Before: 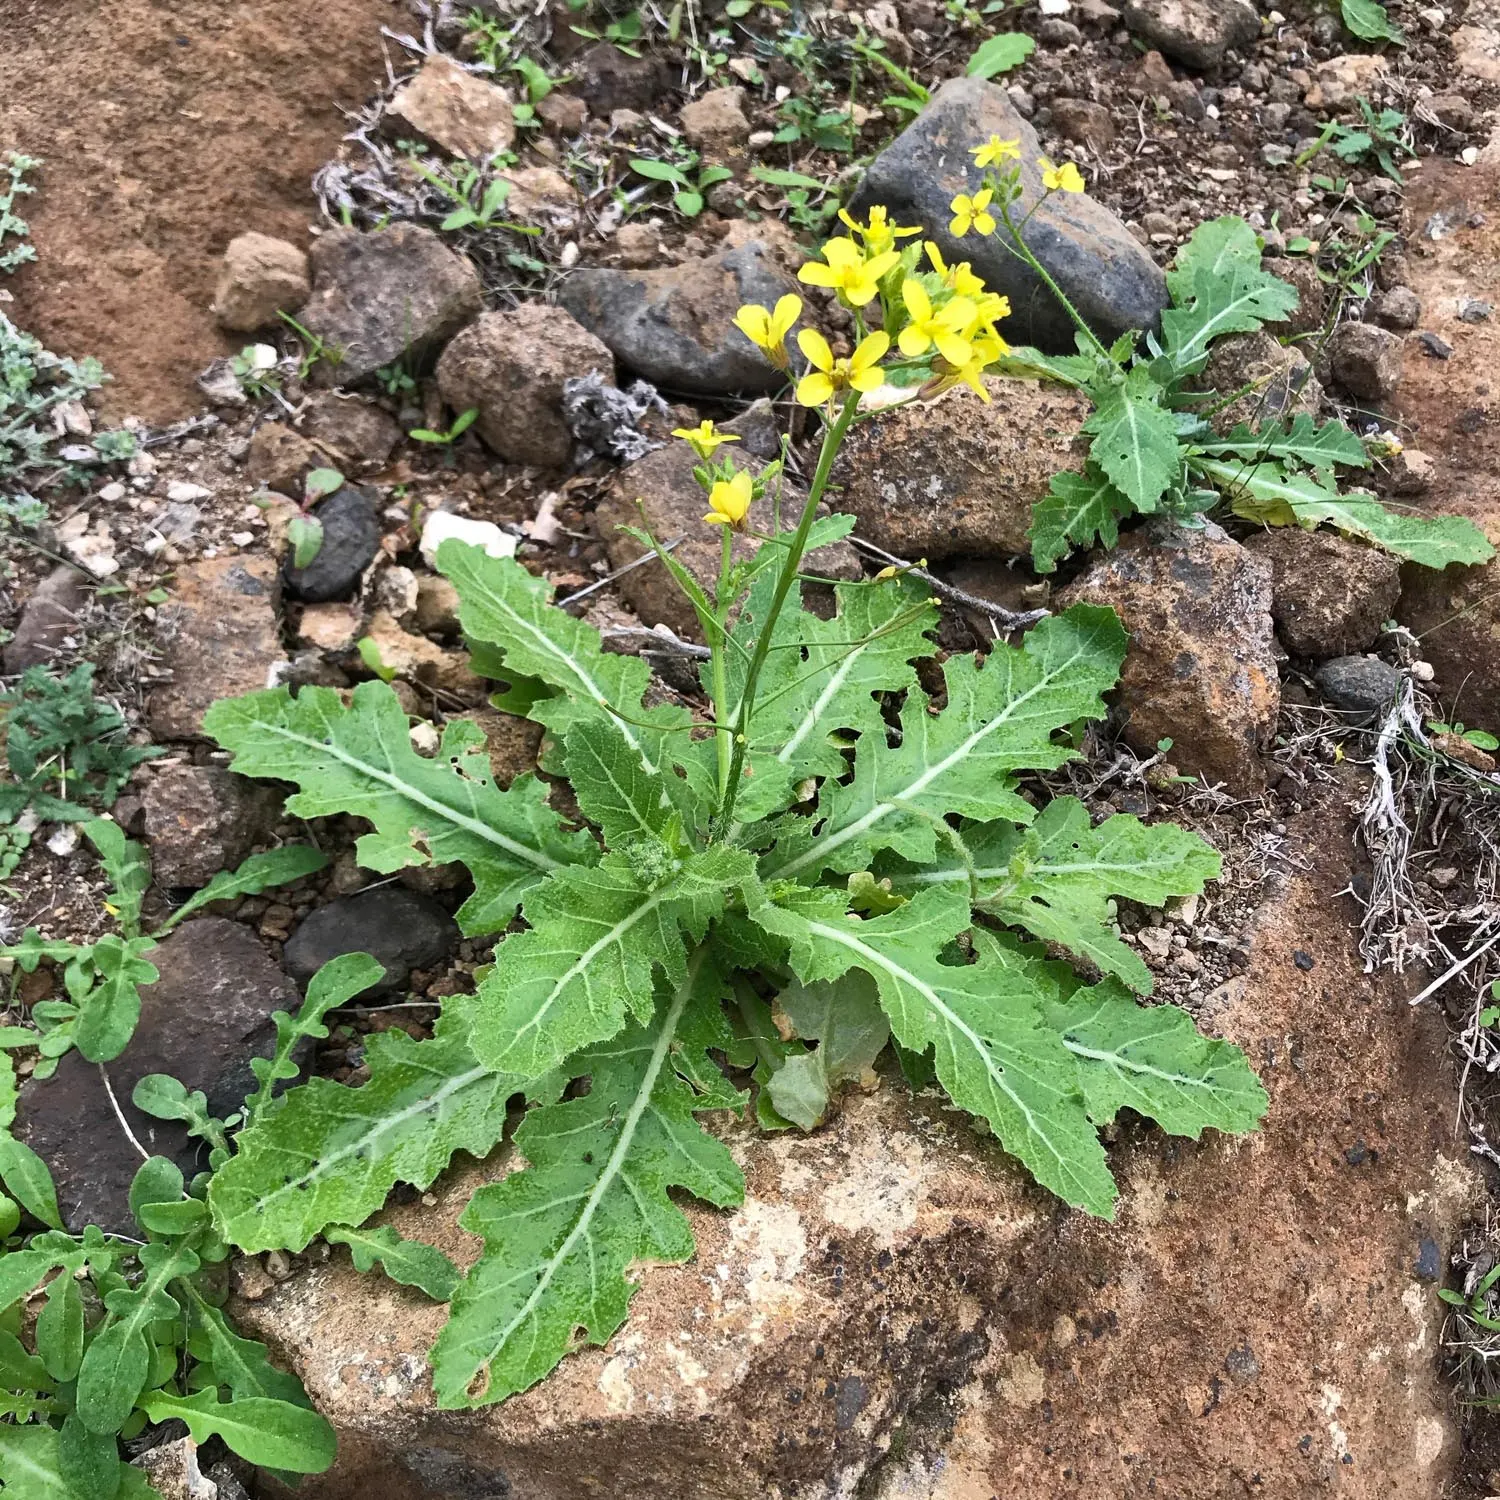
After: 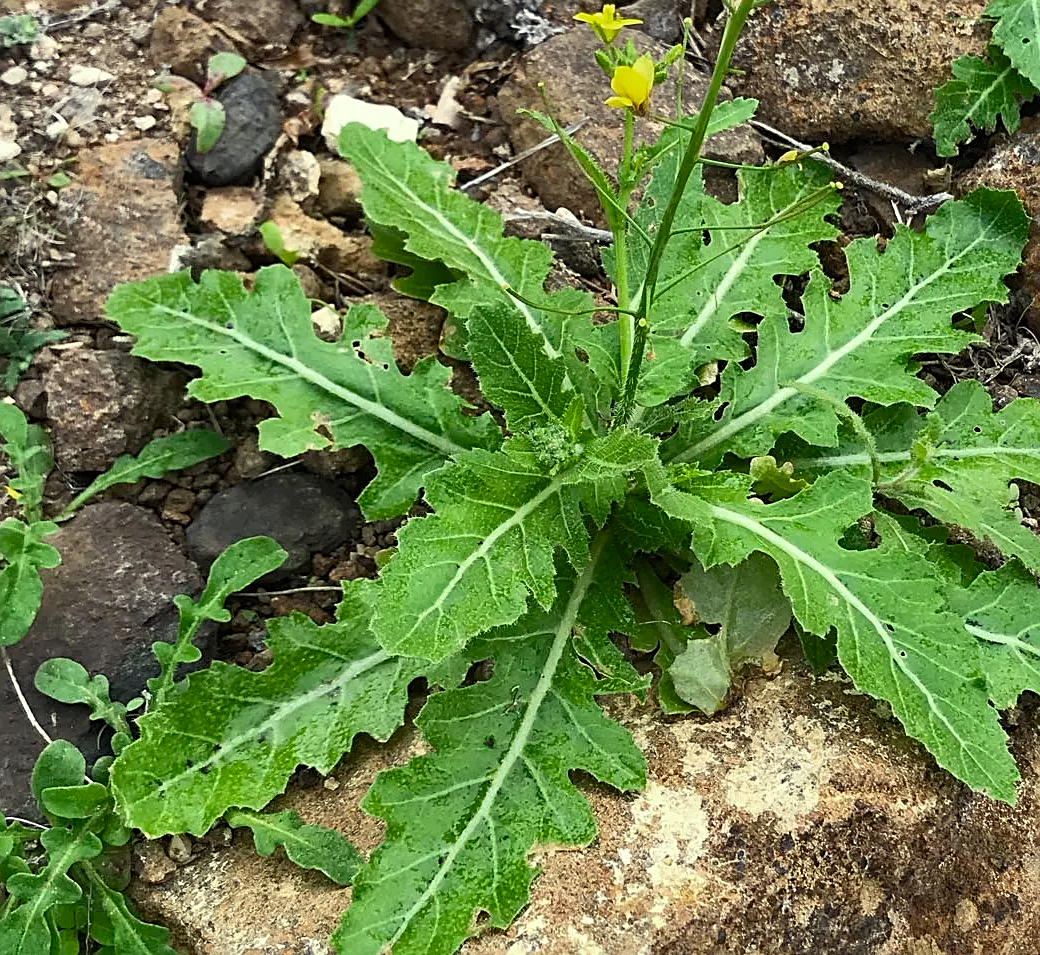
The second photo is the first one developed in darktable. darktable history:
crop: left 6.547%, top 27.782%, right 24.068%, bottom 8.532%
sharpen: on, module defaults
color balance rgb: linear chroma grading › shadows -7.269%, linear chroma grading › highlights -6.308%, linear chroma grading › global chroma -10.24%, linear chroma grading › mid-tones -7.908%, perceptual saturation grading › global saturation 25.728%, saturation formula JzAzBz (2021)
color correction: highlights a* -5.79, highlights b* 11.1
